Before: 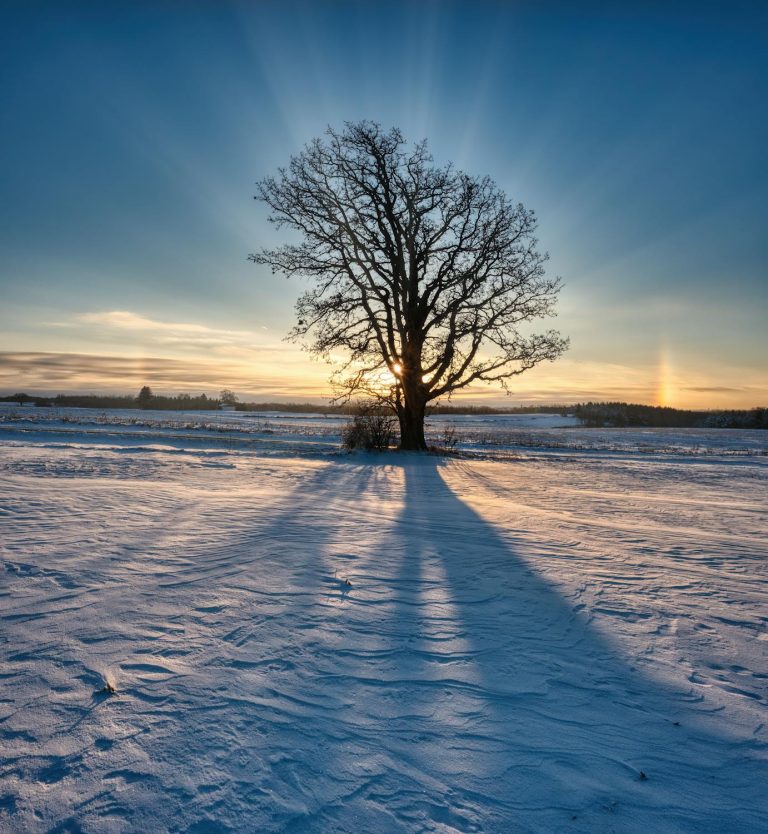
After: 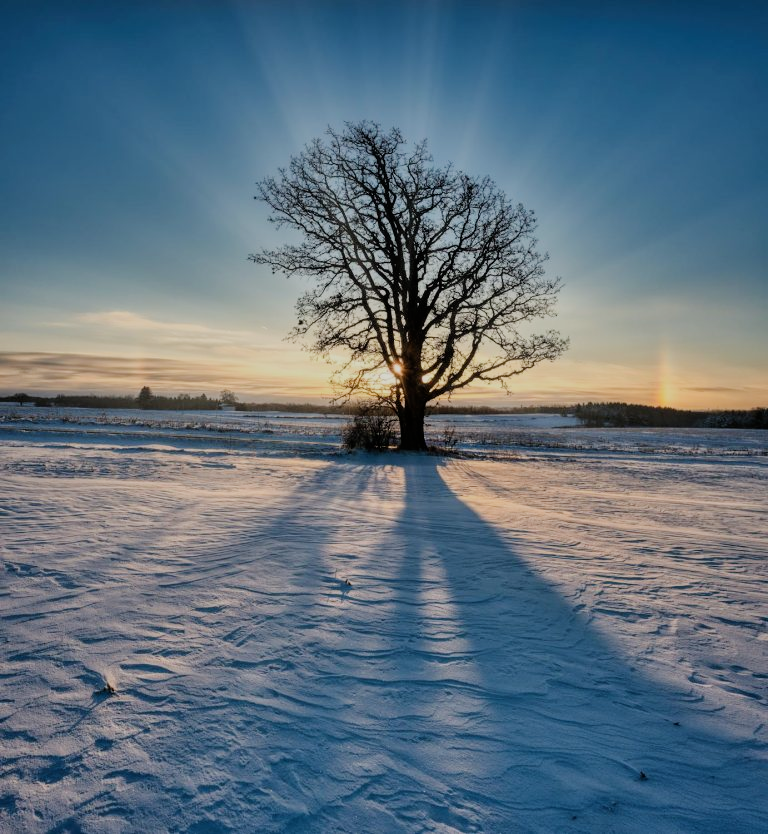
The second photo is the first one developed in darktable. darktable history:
tone equalizer: -7 EV 0.14 EV
filmic rgb: black relative exposure -7.65 EV, white relative exposure 4.56 EV, threshold 5.96 EV, hardness 3.61, enable highlight reconstruction true
